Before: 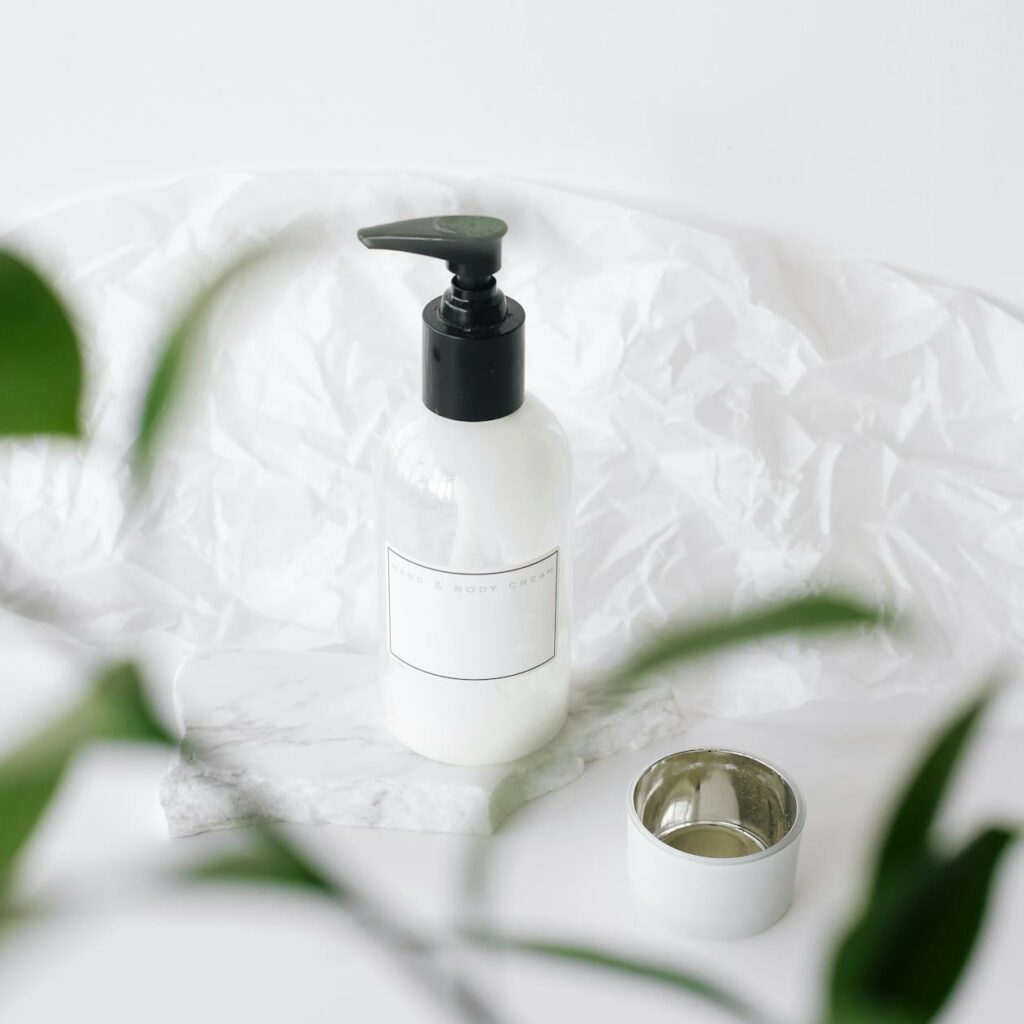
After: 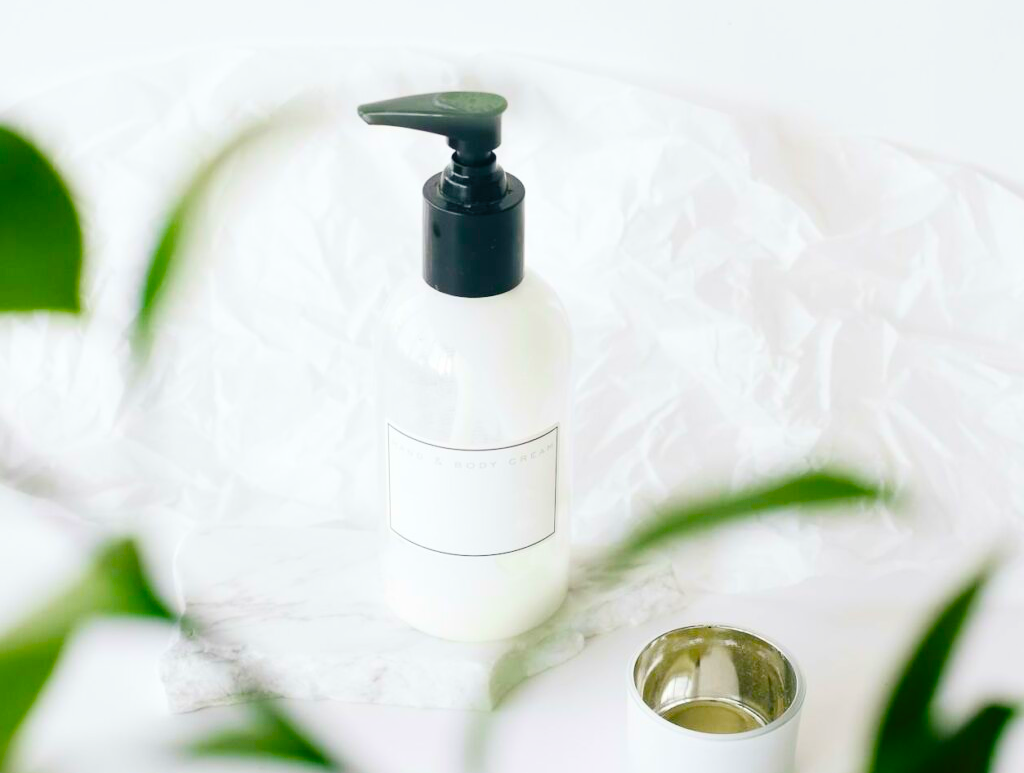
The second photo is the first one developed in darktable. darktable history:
crop and rotate: top 12.184%, bottom 12.276%
color balance rgb: shadows lift › chroma 2.029%, shadows lift › hue 249.38°, linear chroma grading › global chroma 20.455%, perceptual saturation grading › global saturation 20%, perceptual saturation grading › highlights -25.632%, perceptual saturation grading › shadows 49.951%
contrast brightness saturation: contrast 0.203, brightness 0.169, saturation 0.224
